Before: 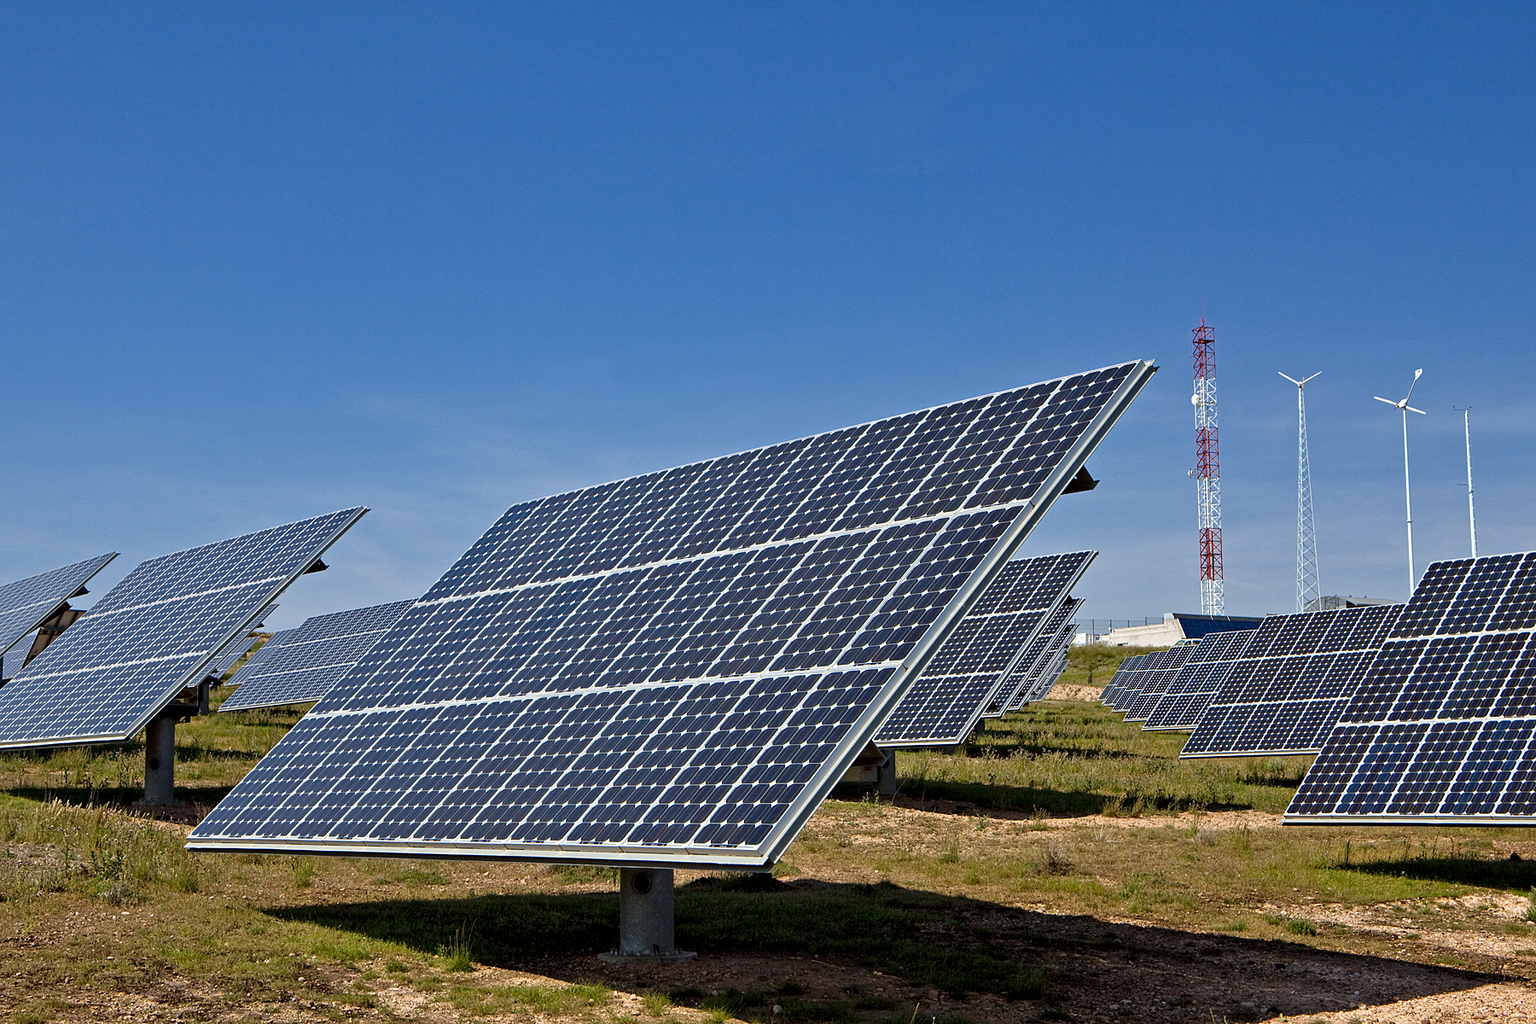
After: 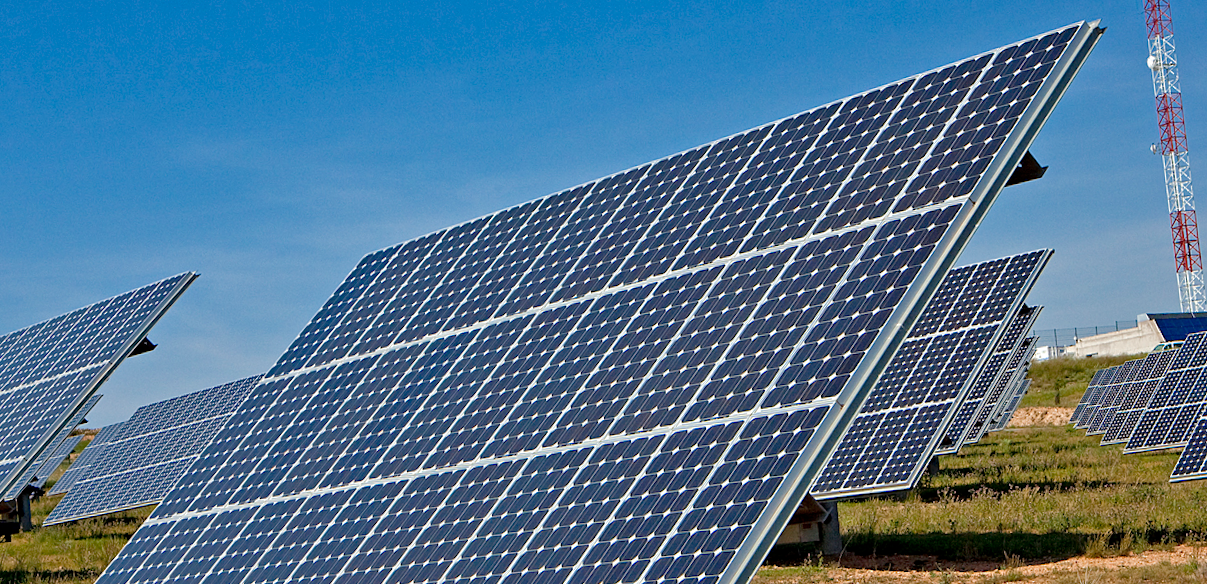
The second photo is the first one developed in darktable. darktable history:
crop: left 11.123%, top 27.61%, right 18.3%, bottom 17.034%
rotate and perspective: rotation -5°, crop left 0.05, crop right 0.952, crop top 0.11, crop bottom 0.89
shadows and highlights: on, module defaults
